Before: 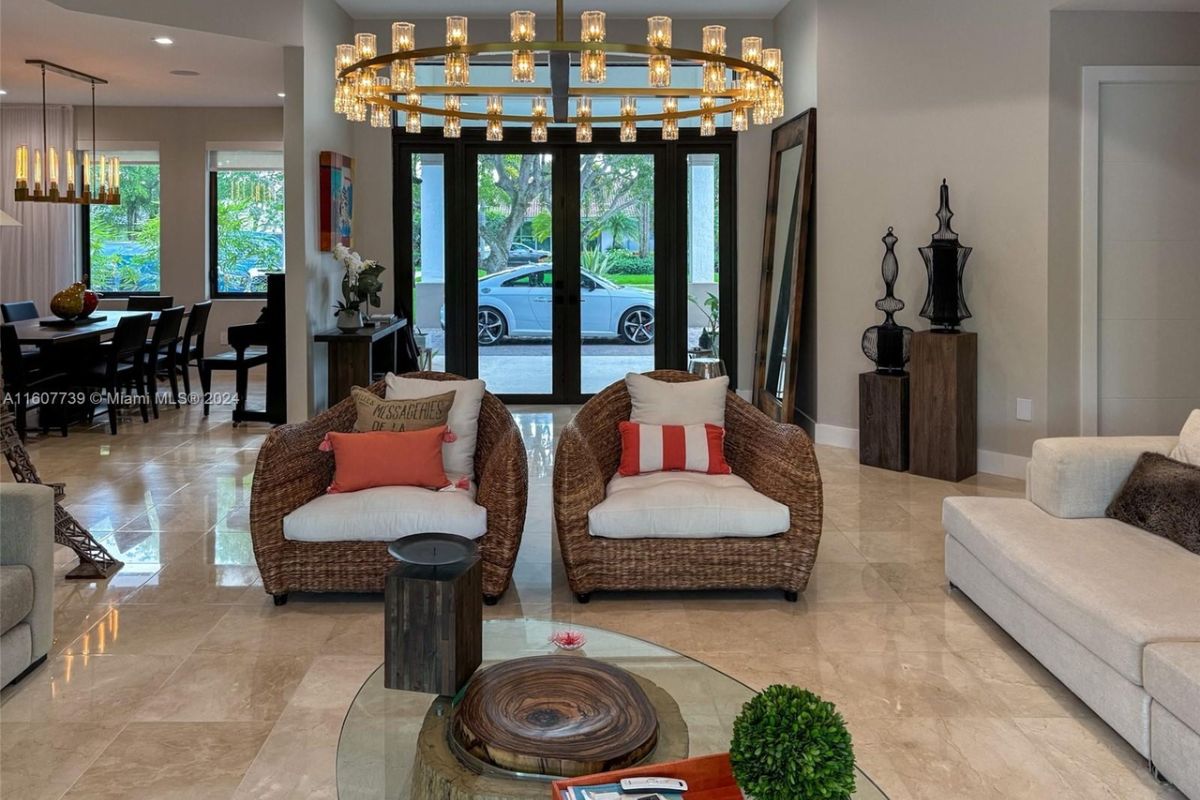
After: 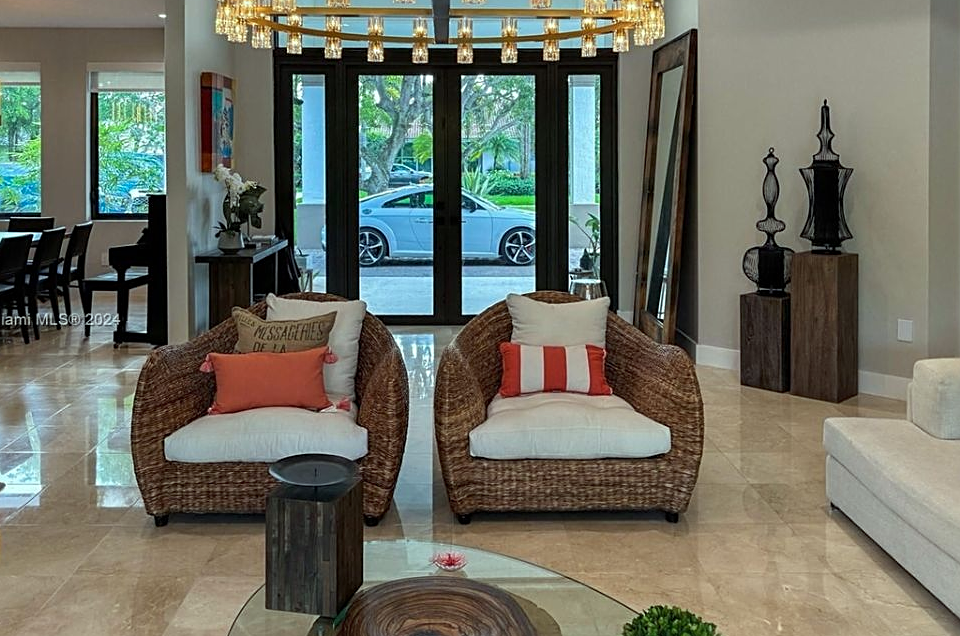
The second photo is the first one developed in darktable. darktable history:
sharpen: on, module defaults
color correction: highlights a* -6.52, highlights b* 0.379
crop and rotate: left 9.957%, top 9.999%, right 10.038%, bottom 10.381%
